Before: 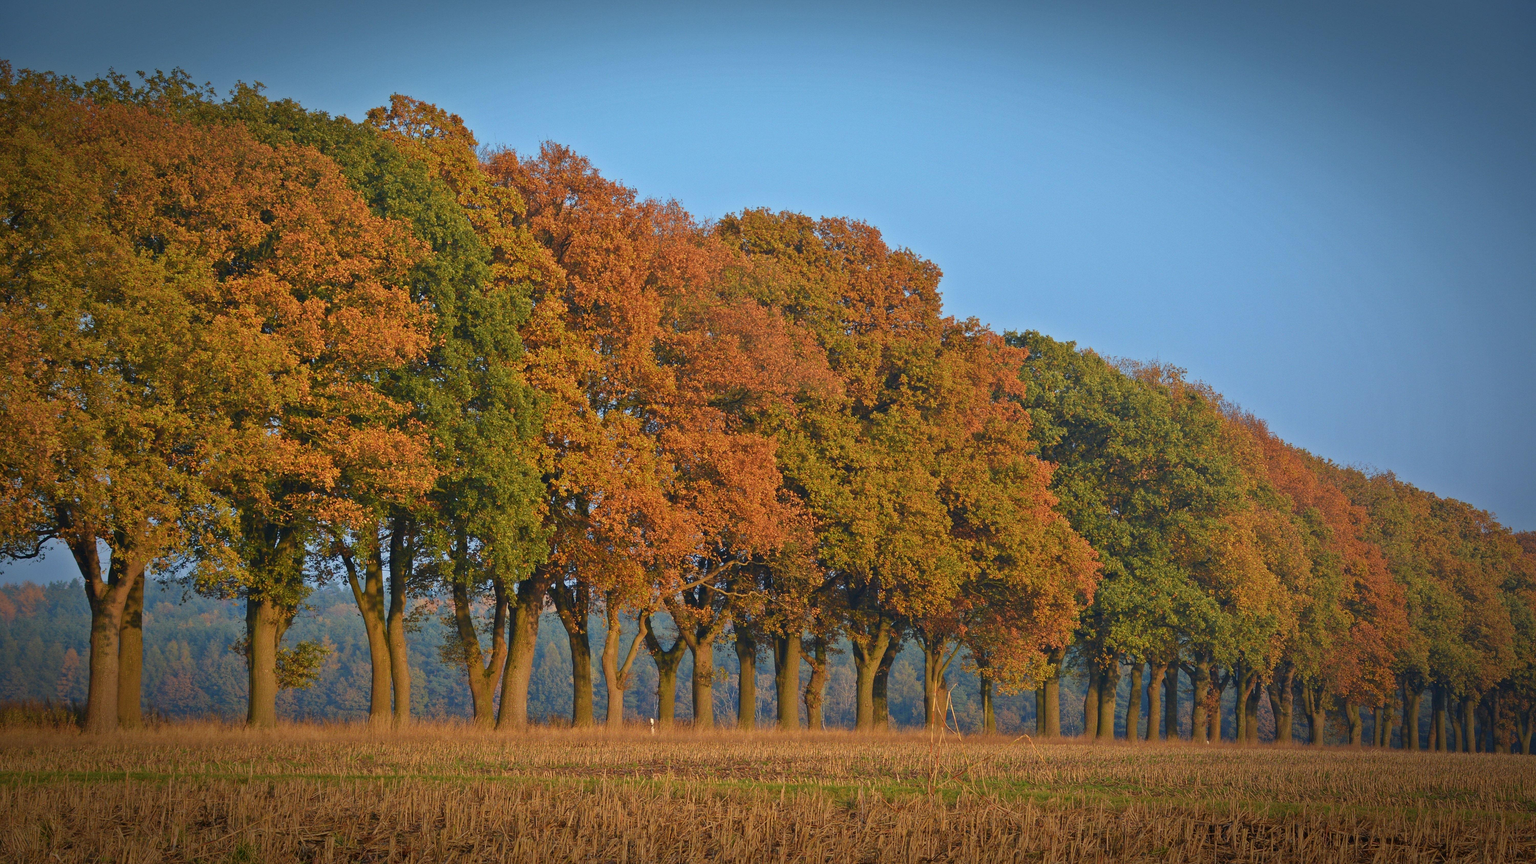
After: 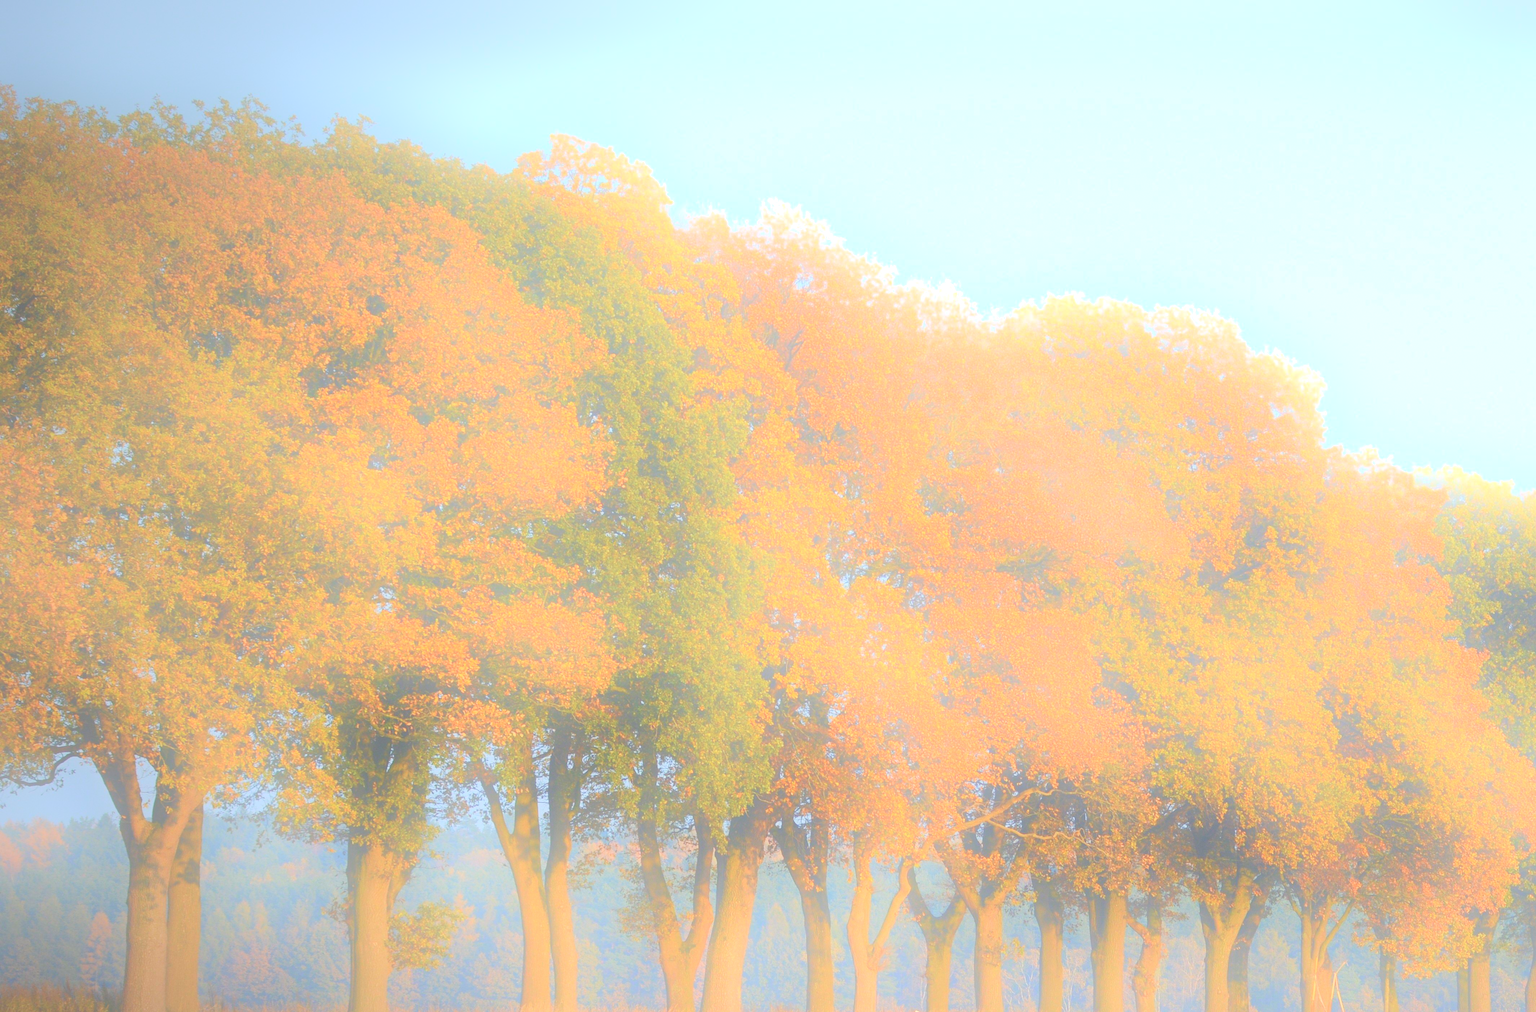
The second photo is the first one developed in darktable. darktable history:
base curve: curves: ch0 [(0, 0) (0.303, 0.277) (1, 1)]
crop: right 28.885%, bottom 16.626%
bloom: size 25%, threshold 5%, strength 90%
